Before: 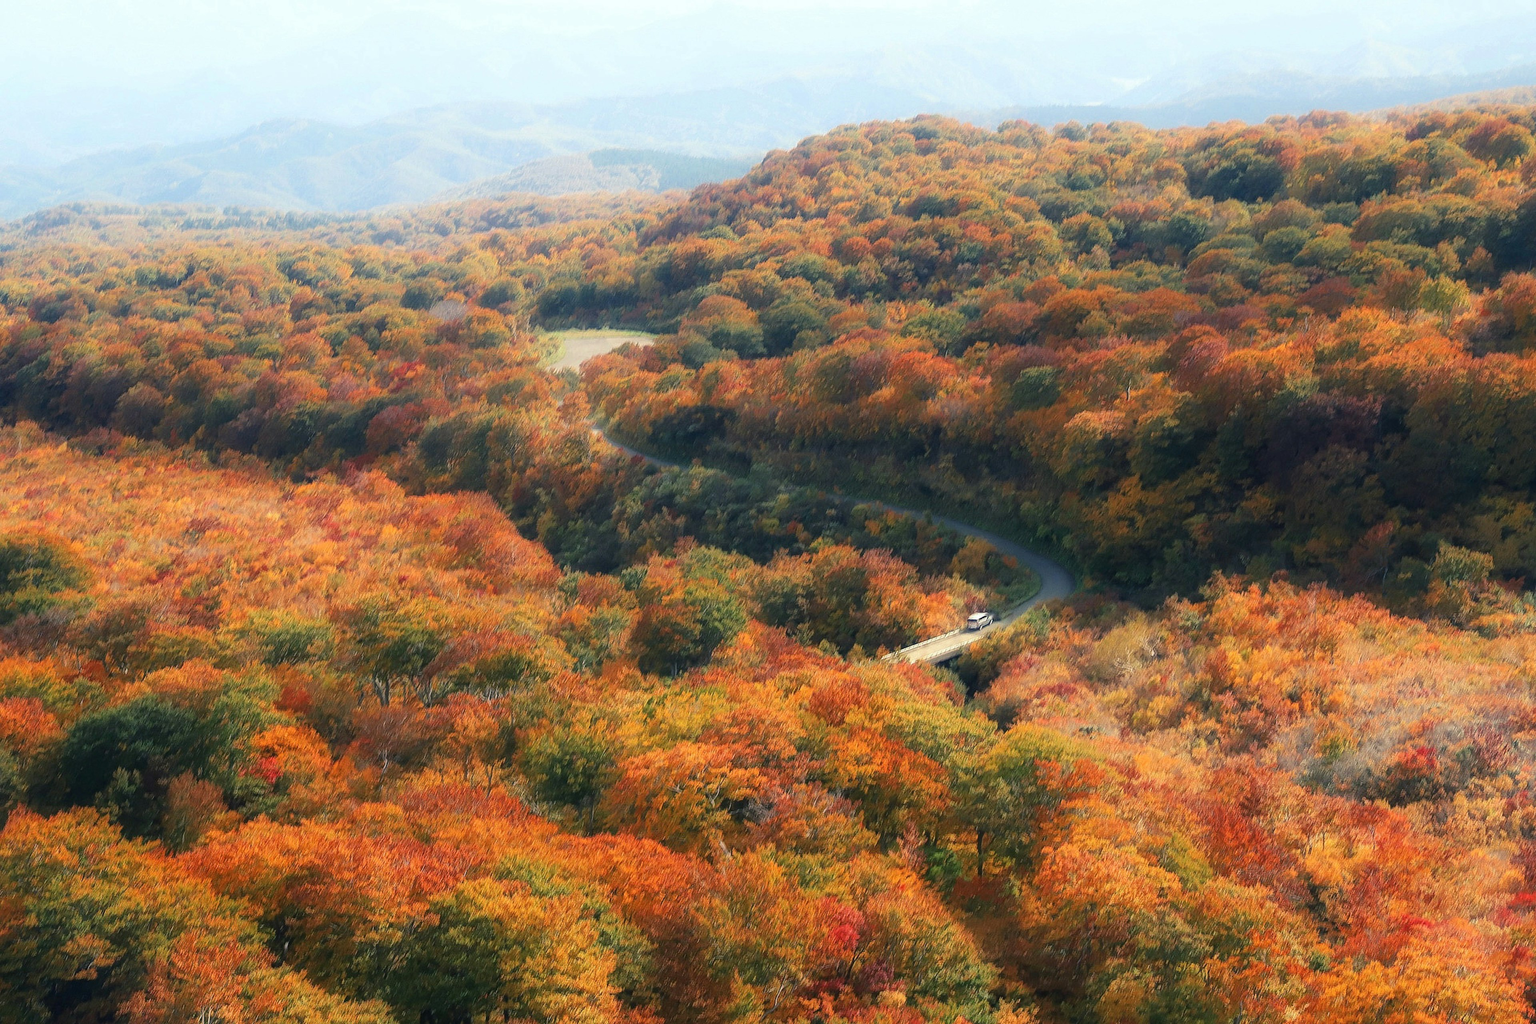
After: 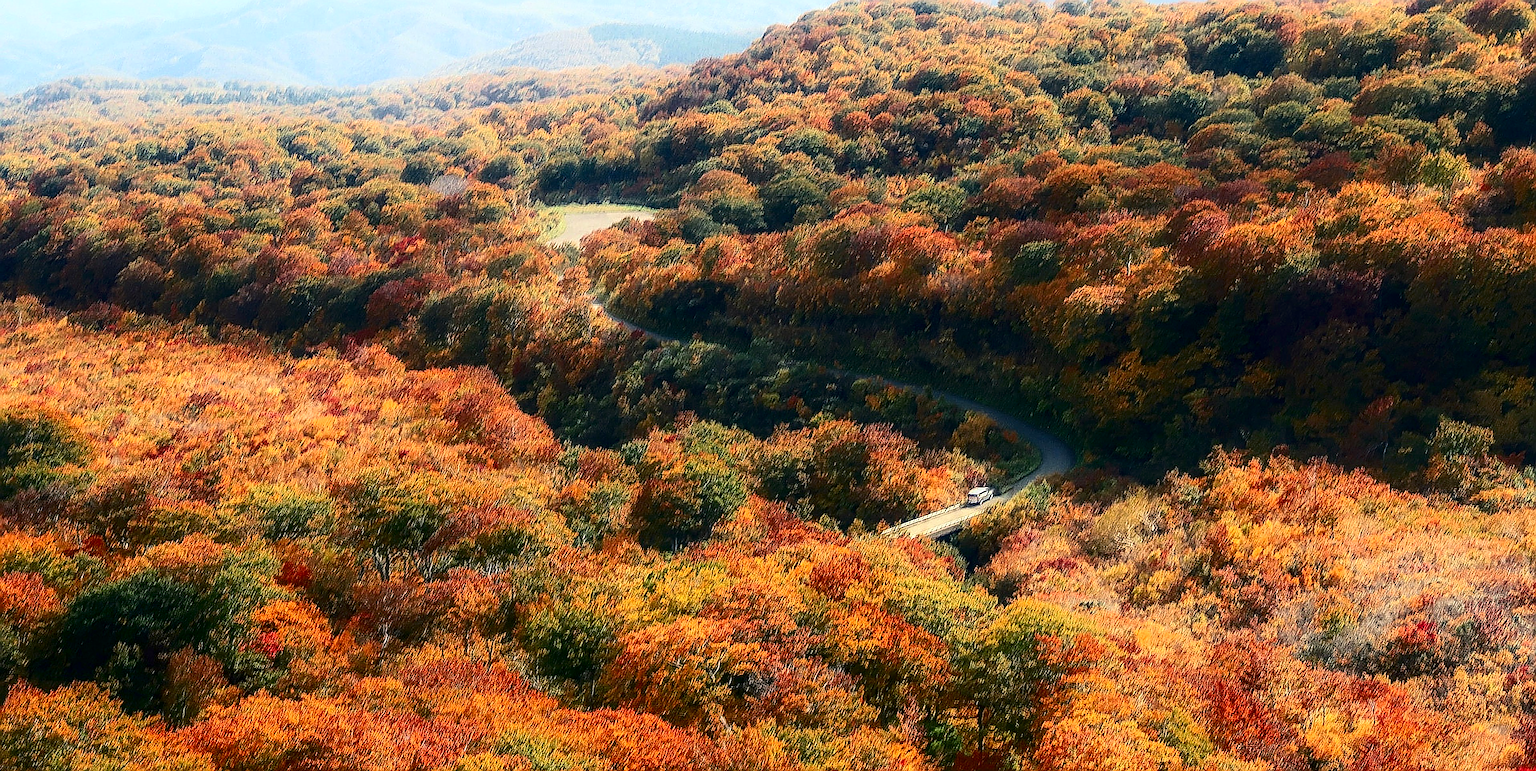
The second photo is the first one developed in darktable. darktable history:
local contrast: on, module defaults
contrast brightness saturation: contrast 0.313, brightness -0.075, saturation 0.175
crop and rotate: top 12.3%, bottom 12.331%
sharpen: amount 1.983
